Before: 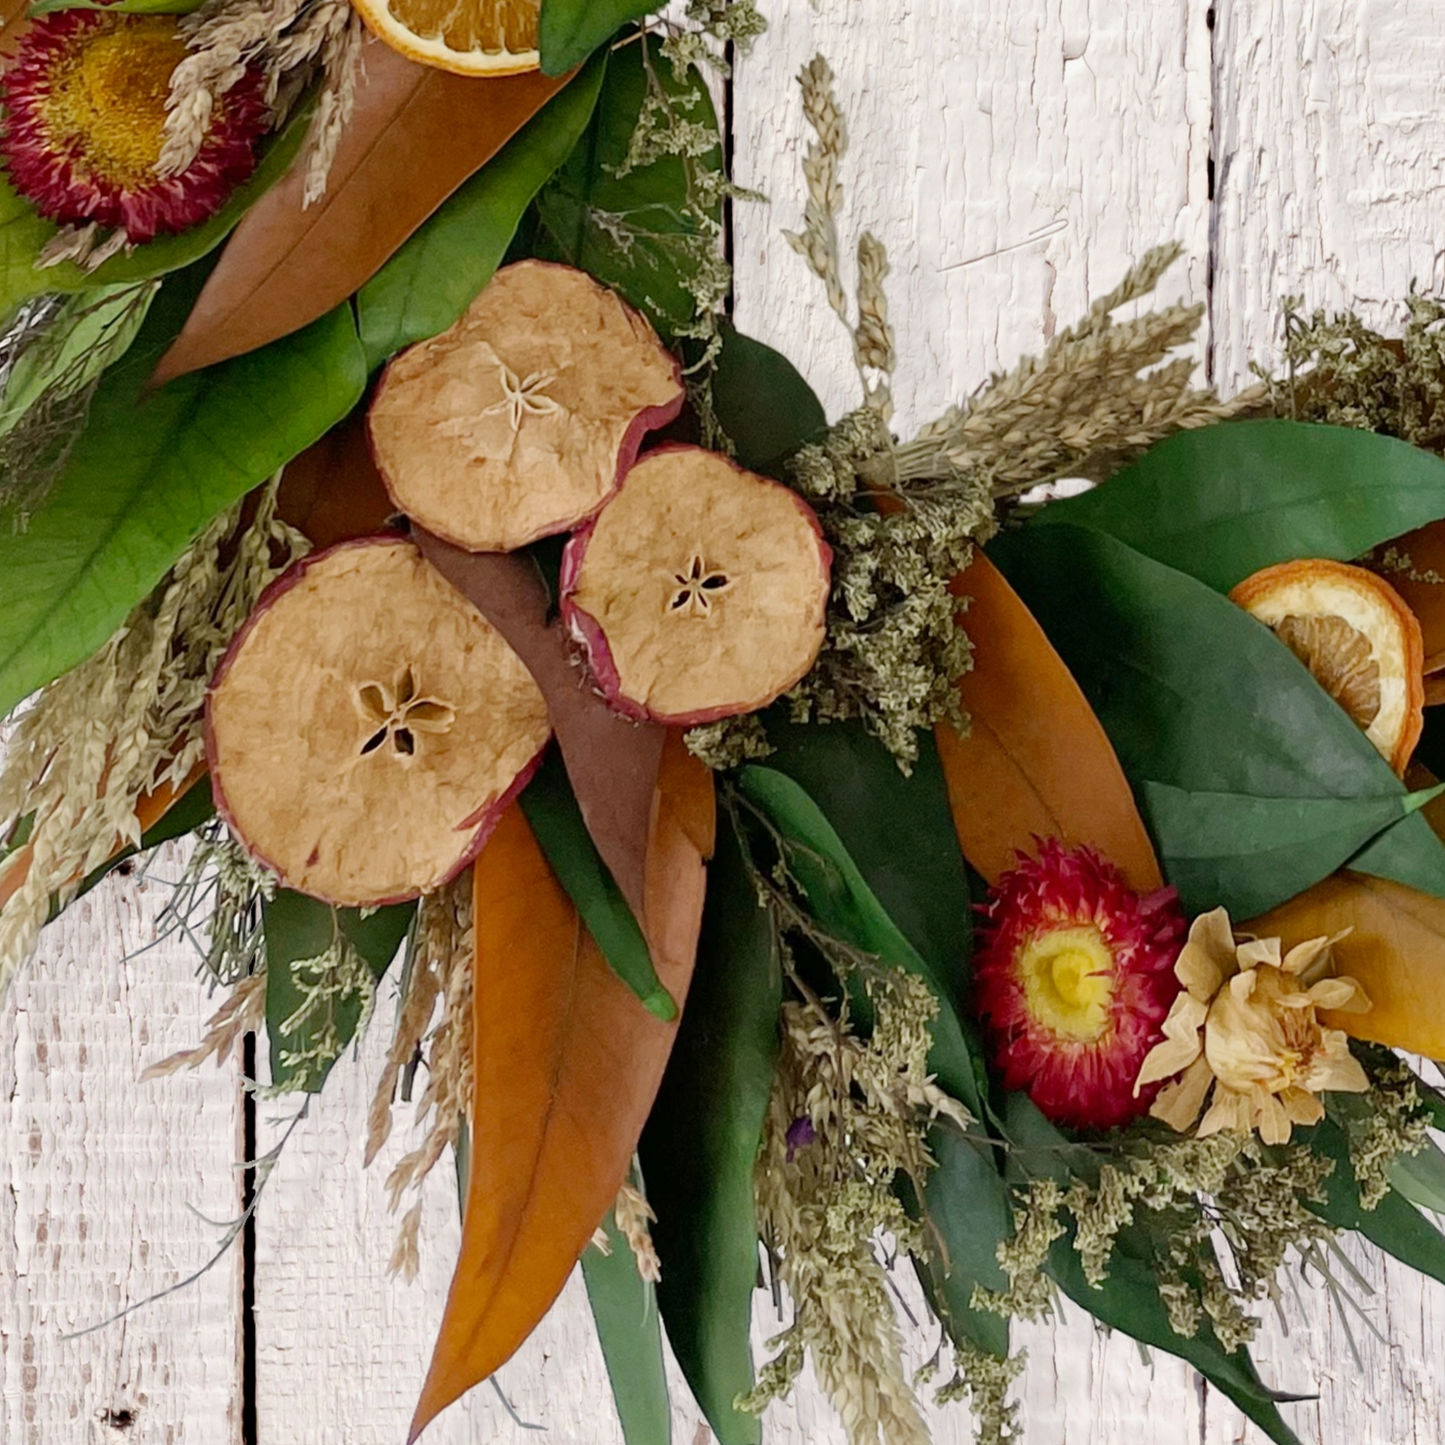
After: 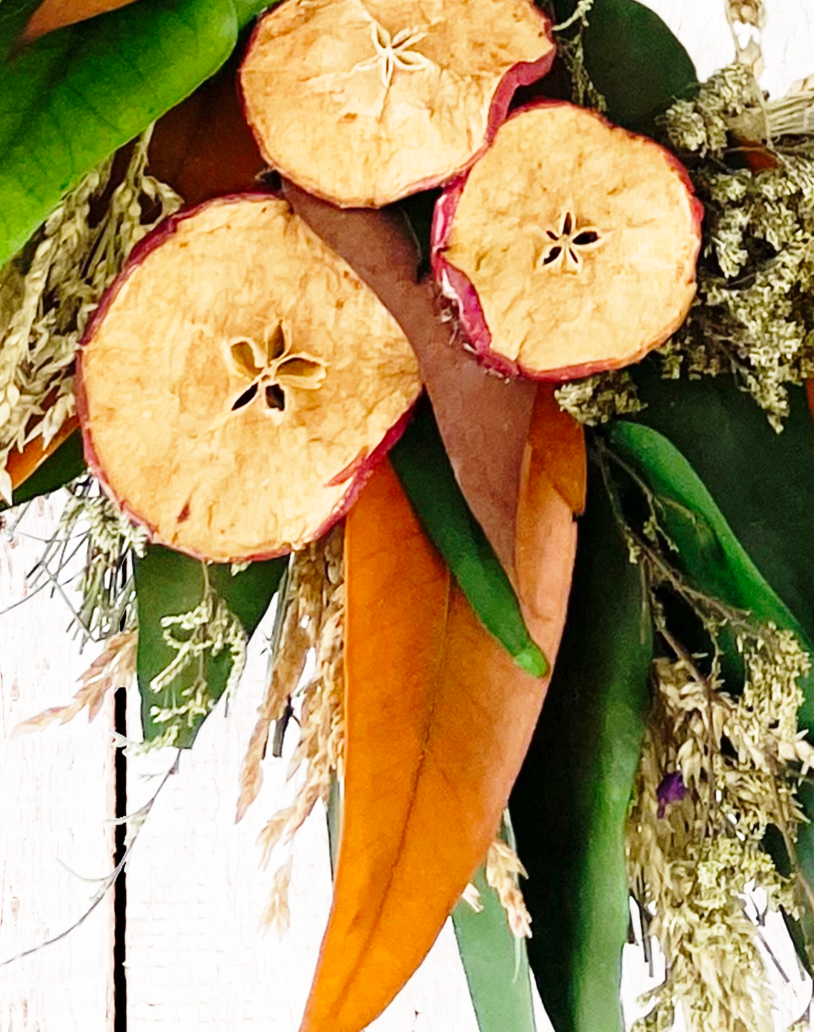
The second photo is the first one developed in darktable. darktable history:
crop: left 8.966%, top 23.852%, right 34.699%, bottom 4.703%
base curve: curves: ch0 [(0, 0) (0.026, 0.03) (0.109, 0.232) (0.351, 0.748) (0.669, 0.968) (1, 1)], preserve colors none
